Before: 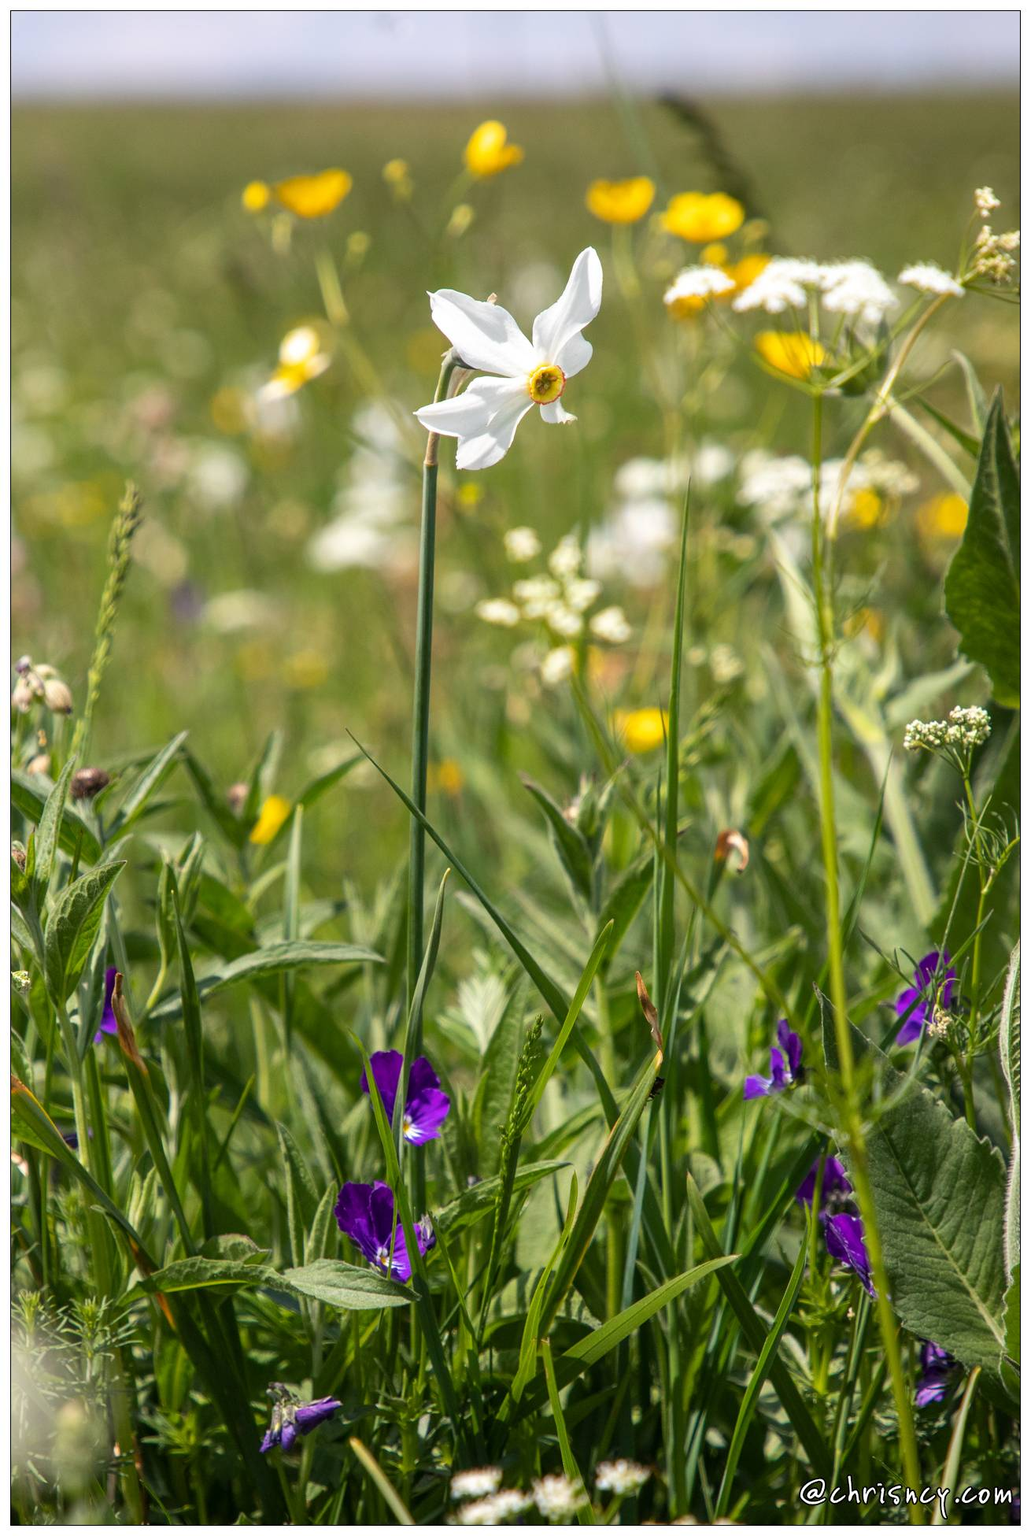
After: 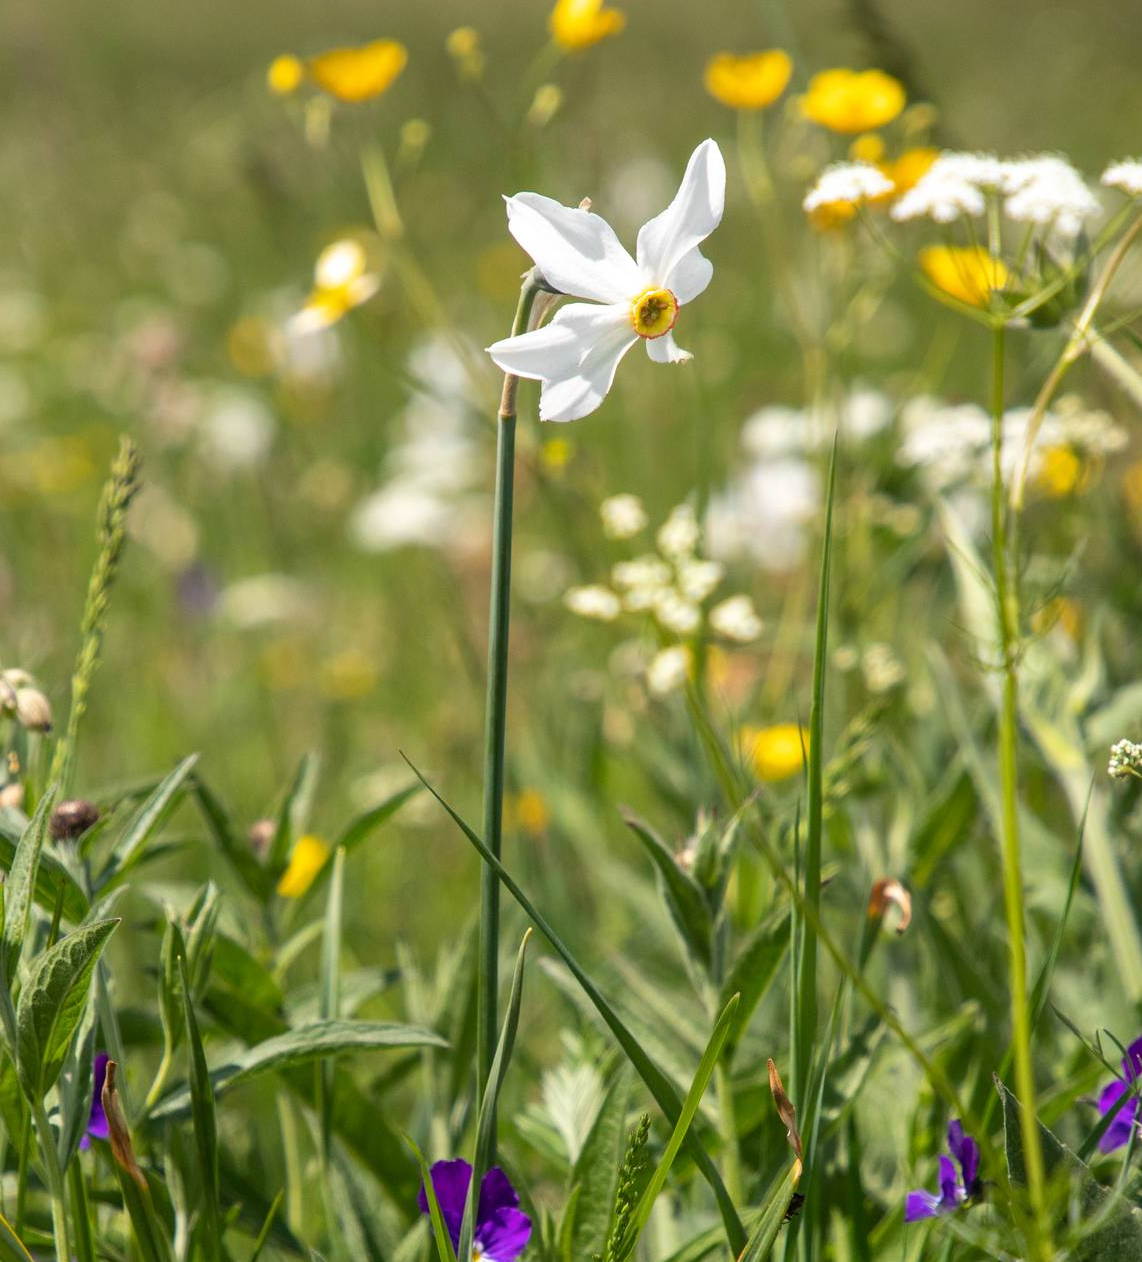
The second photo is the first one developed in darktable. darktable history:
crop: left 3.101%, top 8.987%, right 9.671%, bottom 26.324%
